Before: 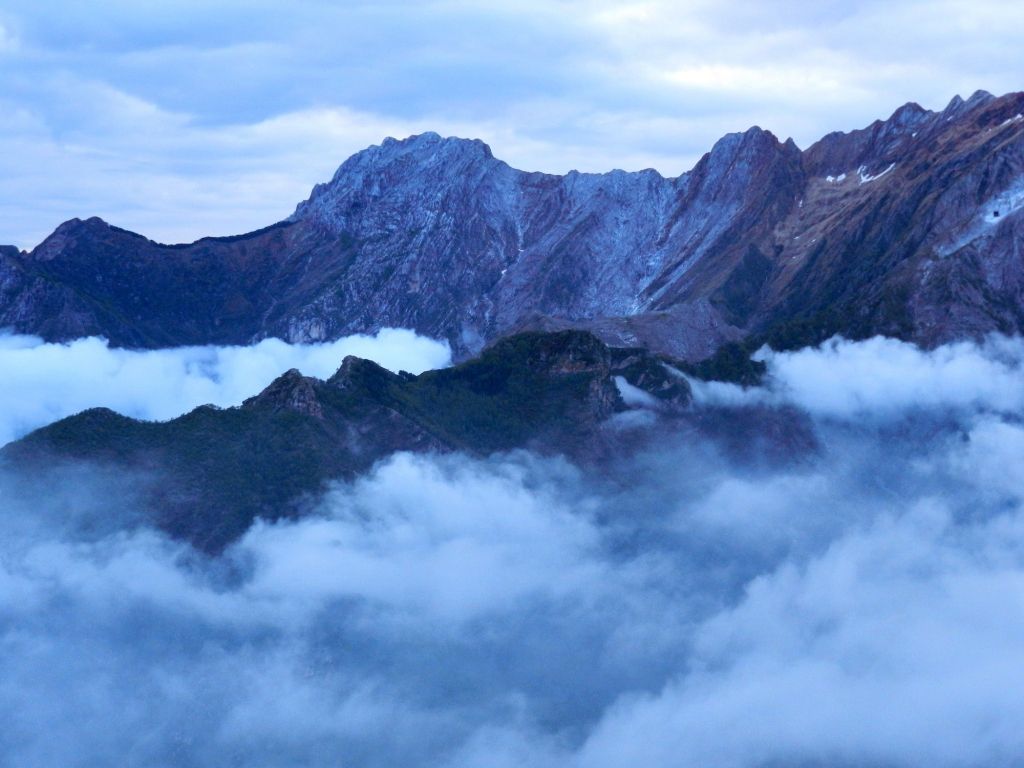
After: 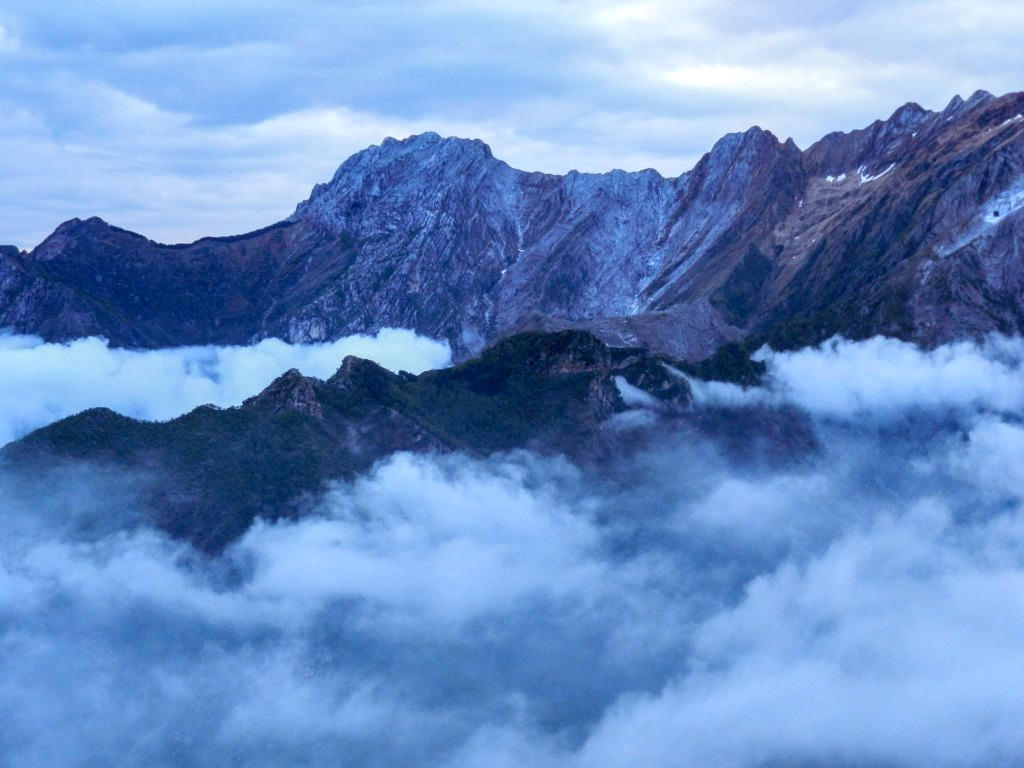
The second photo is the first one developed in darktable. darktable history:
local contrast: highlights 56%, shadows 52%, detail 130%, midtone range 0.457
